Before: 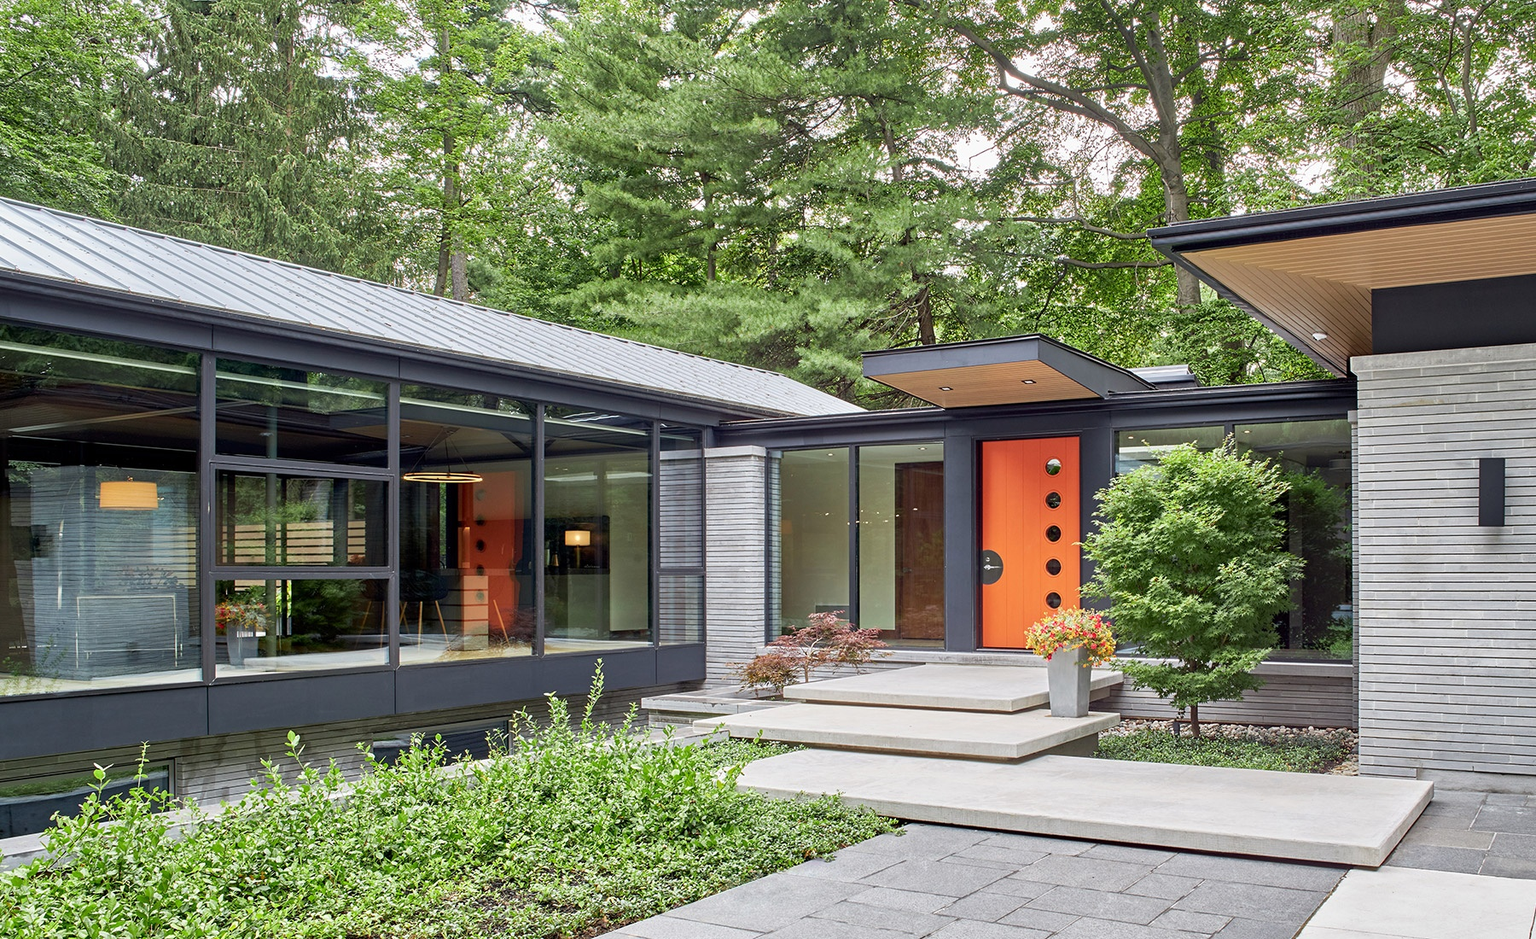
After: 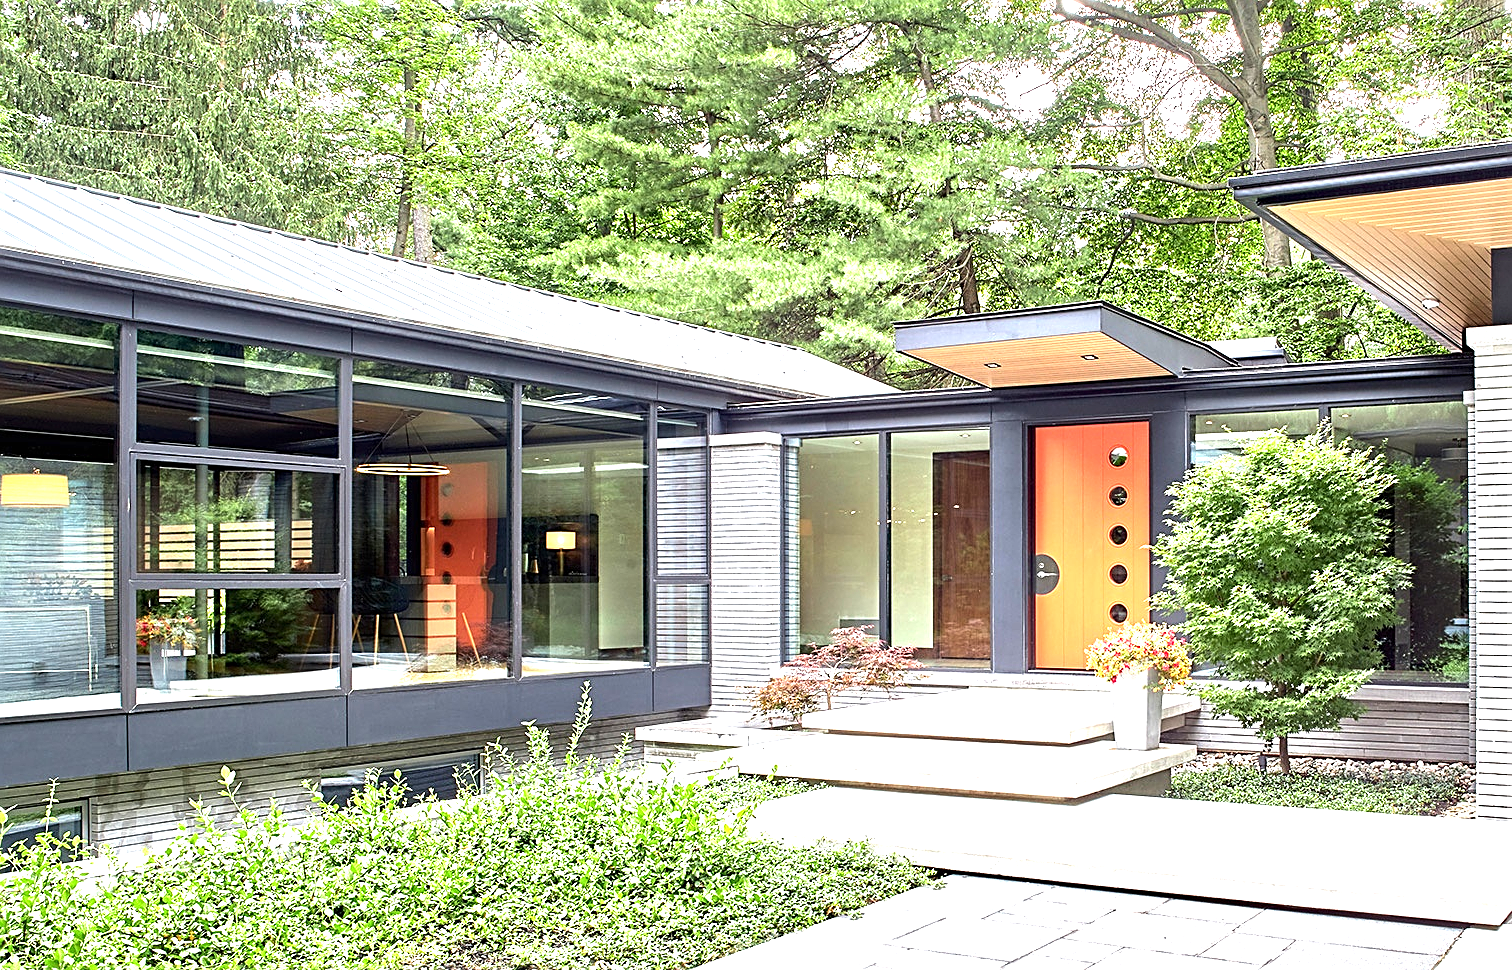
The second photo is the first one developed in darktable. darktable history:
exposure: black level correction 0, exposure 1.2 EV, compensate exposure bias true, compensate highlight preservation false
crop: left 6.446%, top 8.188%, right 9.538%, bottom 3.548%
sharpen: on, module defaults
tone equalizer: -8 EV -0.417 EV, -7 EV -0.389 EV, -6 EV -0.333 EV, -5 EV -0.222 EV, -3 EV 0.222 EV, -2 EV 0.333 EV, -1 EV 0.389 EV, +0 EV 0.417 EV, edges refinement/feathering 500, mask exposure compensation -1.25 EV, preserve details no
